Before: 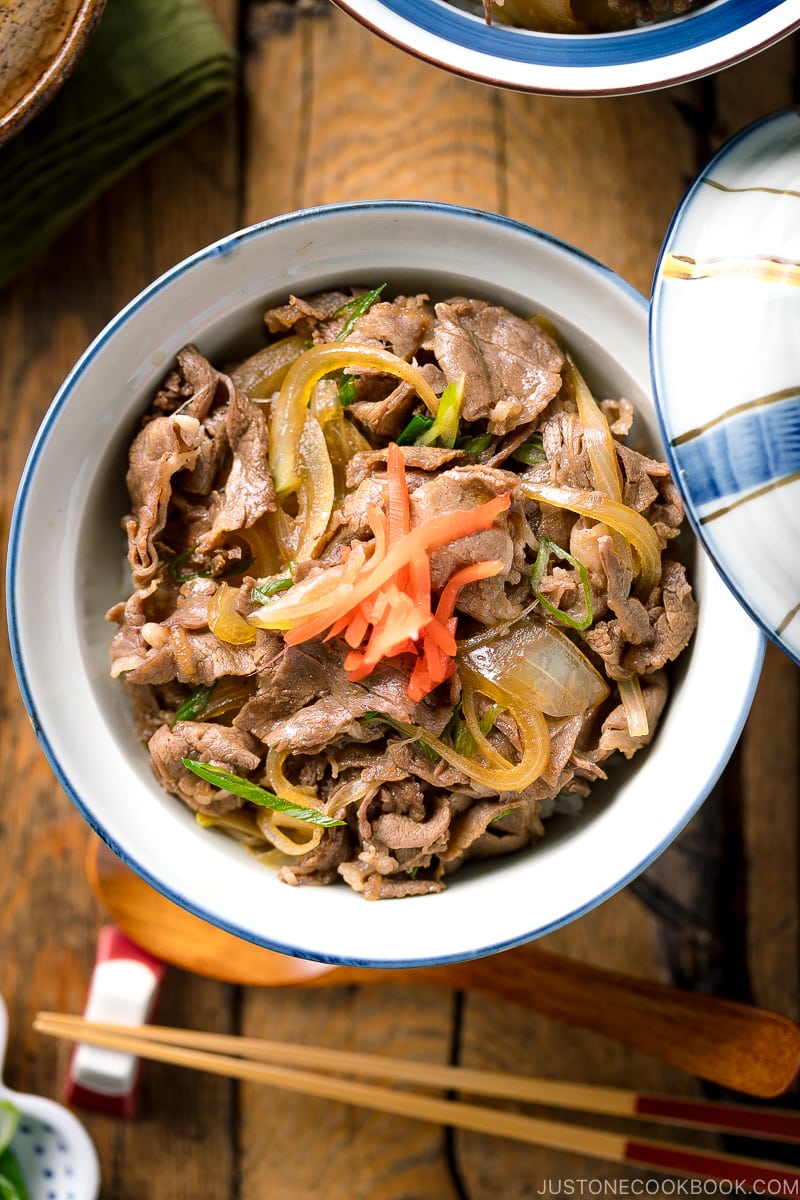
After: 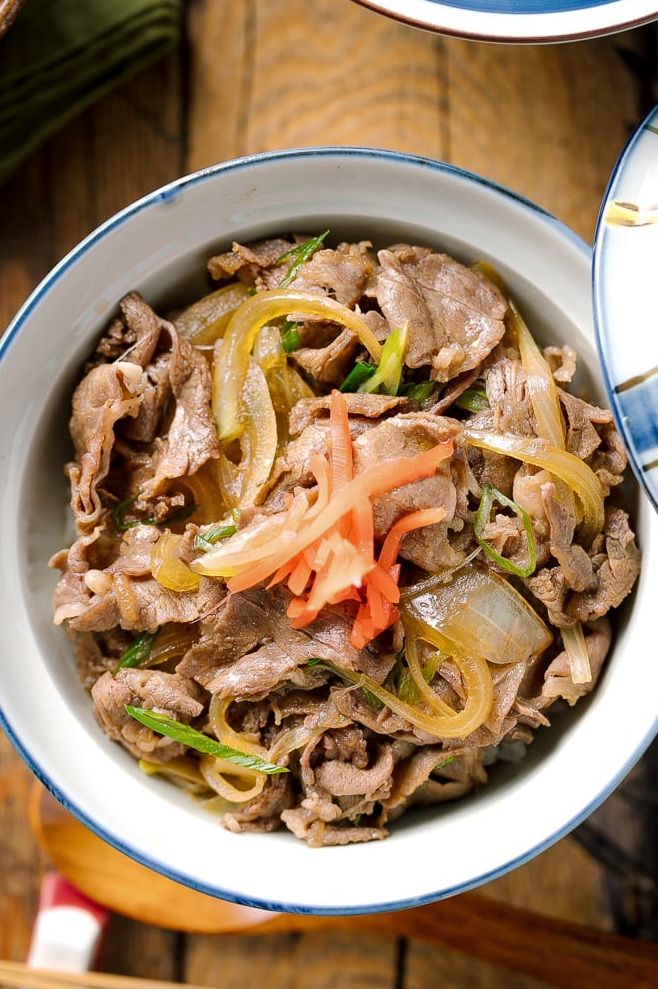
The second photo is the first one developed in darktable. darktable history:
crop and rotate: left 7.184%, top 4.499%, right 10.509%, bottom 13.027%
base curve: curves: ch0 [(0, 0) (0.235, 0.266) (0.503, 0.496) (0.786, 0.72) (1, 1)], preserve colors none
